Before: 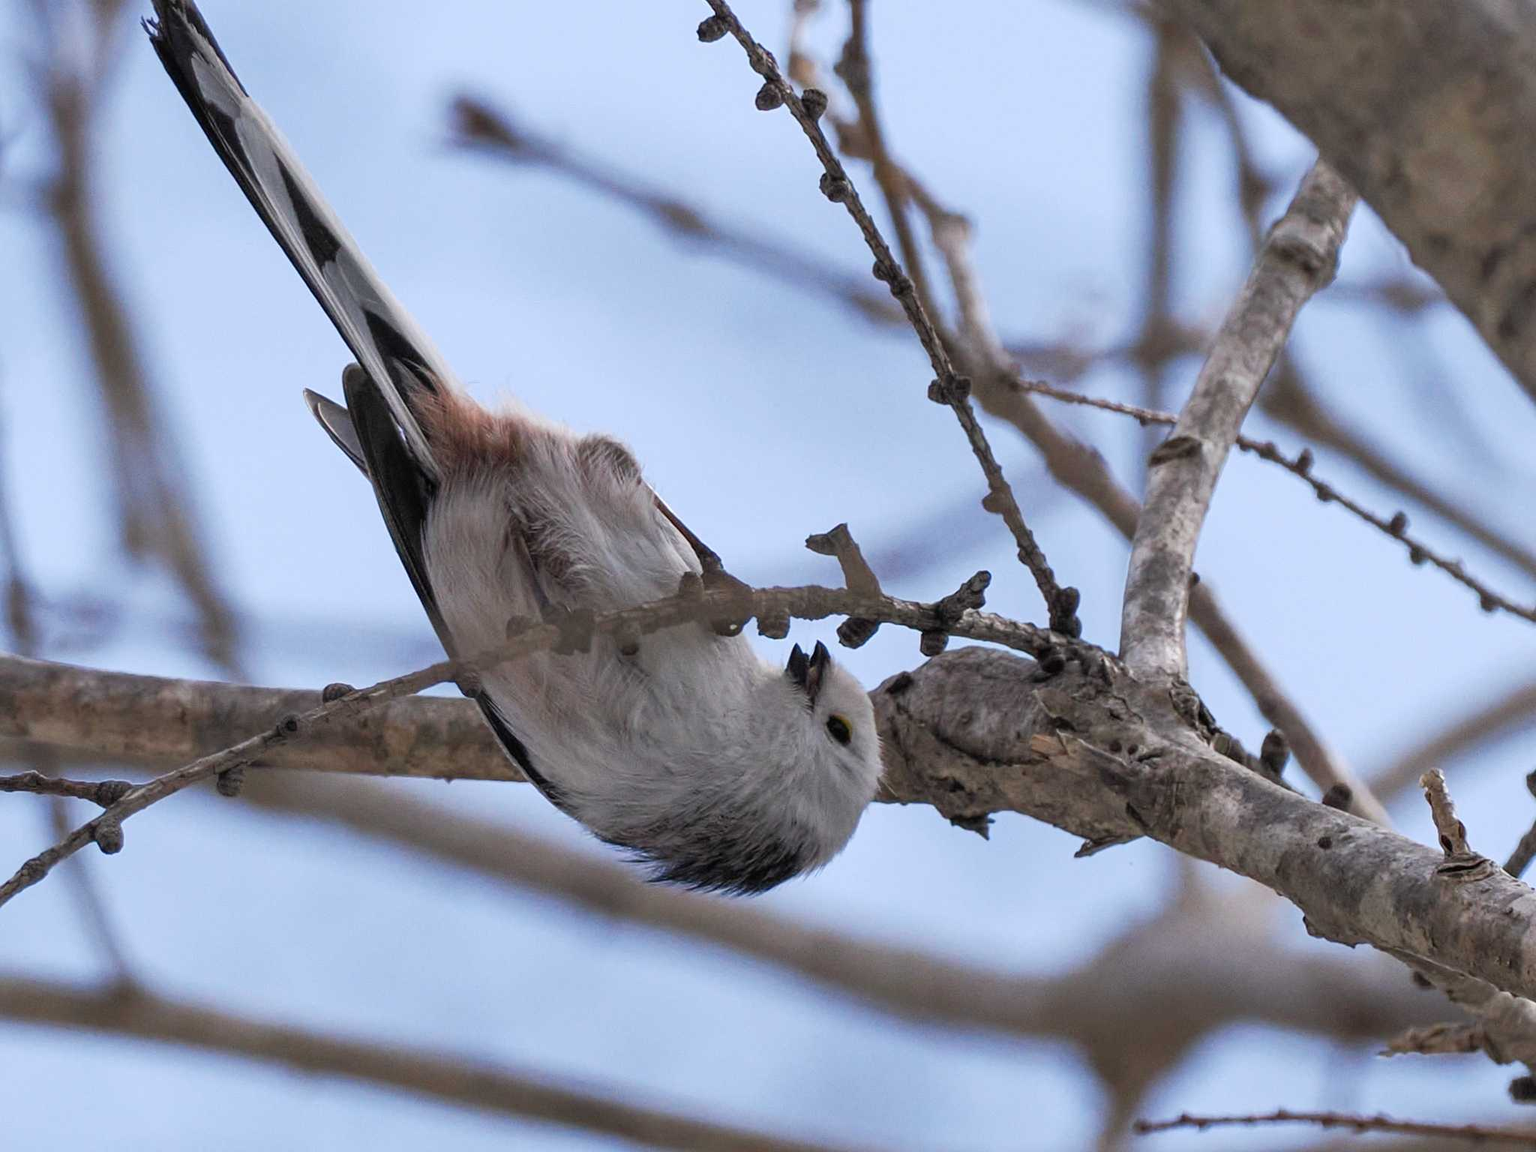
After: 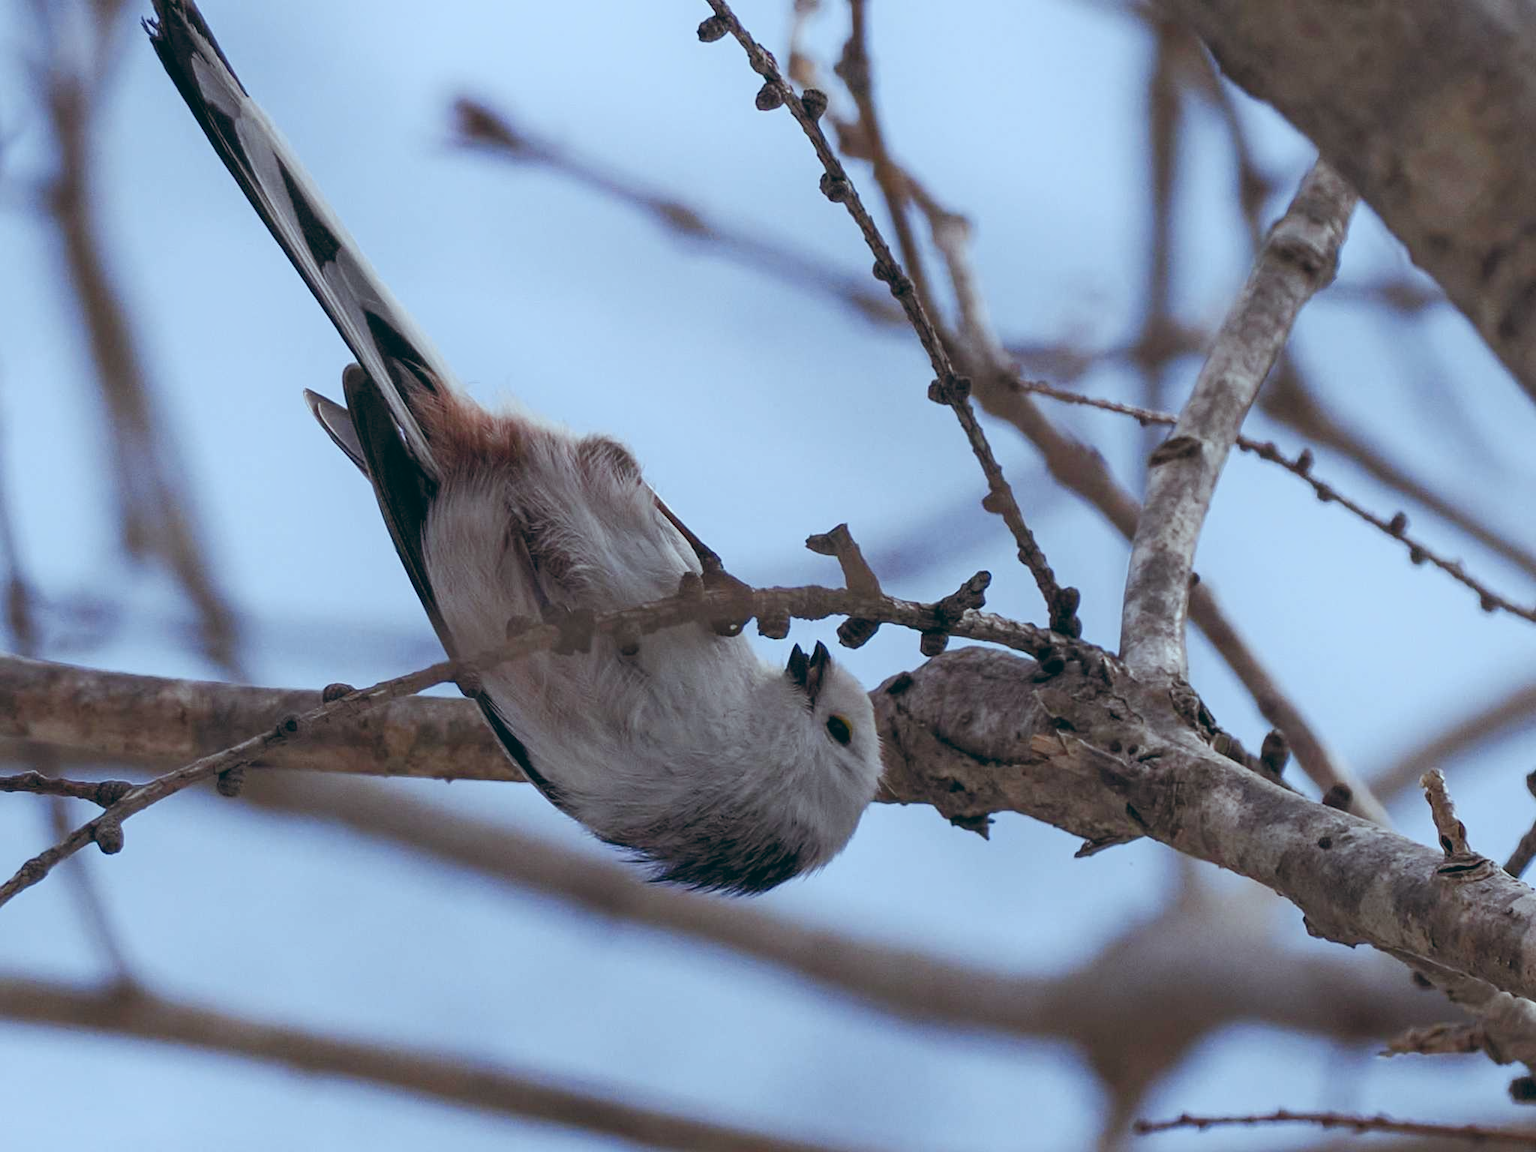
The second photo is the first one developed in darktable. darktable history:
shadows and highlights: shadows -24.28, highlights 49.77, soften with gaussian
color balance rgb: shadows lift › luminance -10%, shadows lift › chroma 1%, shadows lift › hue 113°, power › luminance -15%, highlights gain › chroma 0.2%, highlights gain › hue 333°, global offset › luminance 0.5%, perceptual saturation grading › global saturation 20%, perceptual saturation grading › highlights -50%, perceptual saturation grading › shadows 25%, contrast -10%
color balance: lift [1.003, 0.993, 1.001, 1.007], gamma [1.018, 1.072, 0.959, 0.928], gain [0.974, 0.873, 1.031, 1.127]
